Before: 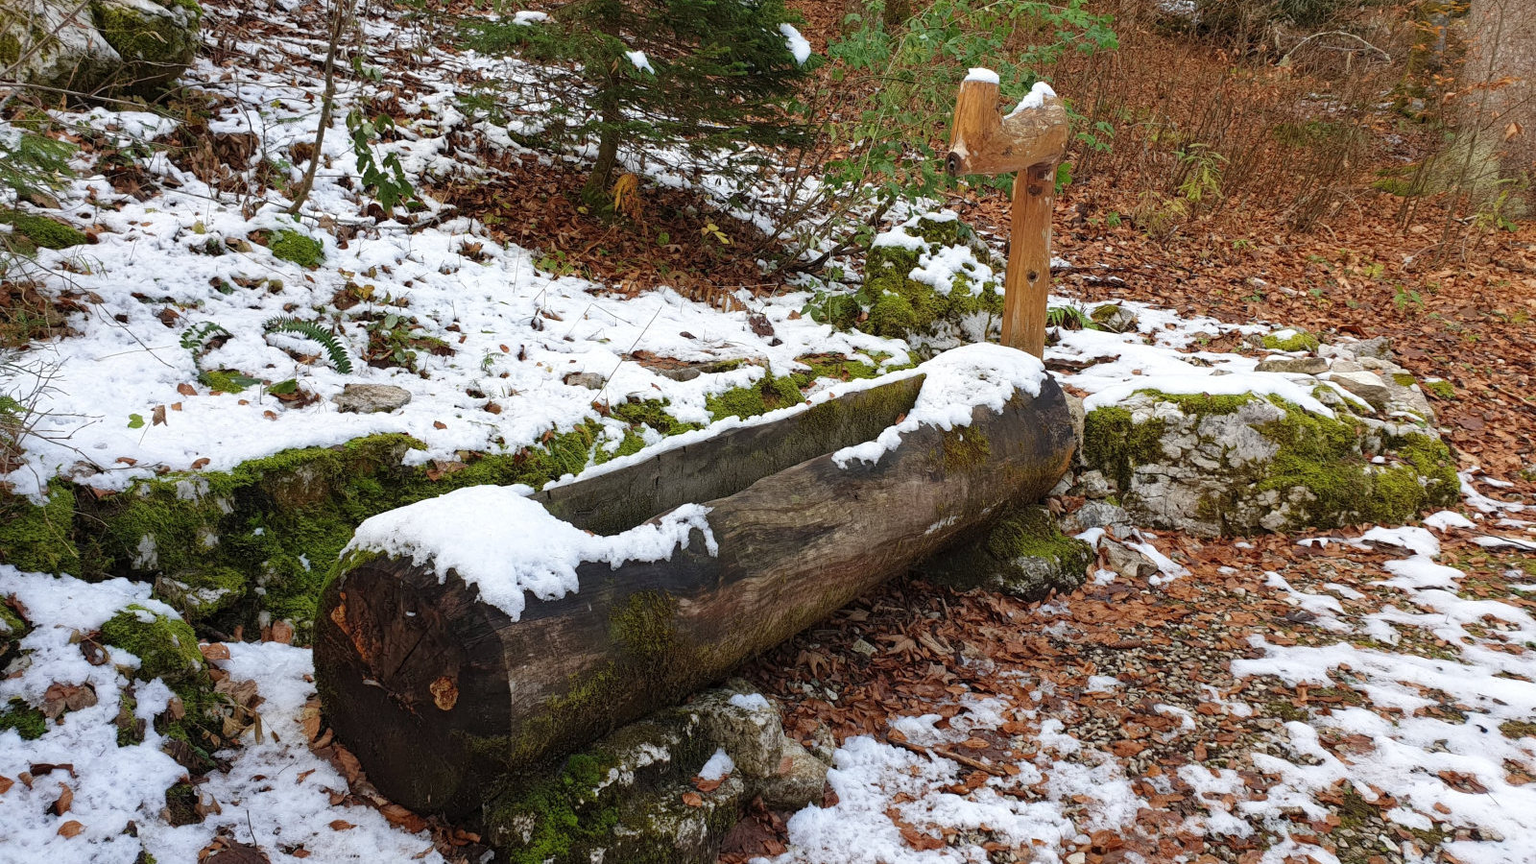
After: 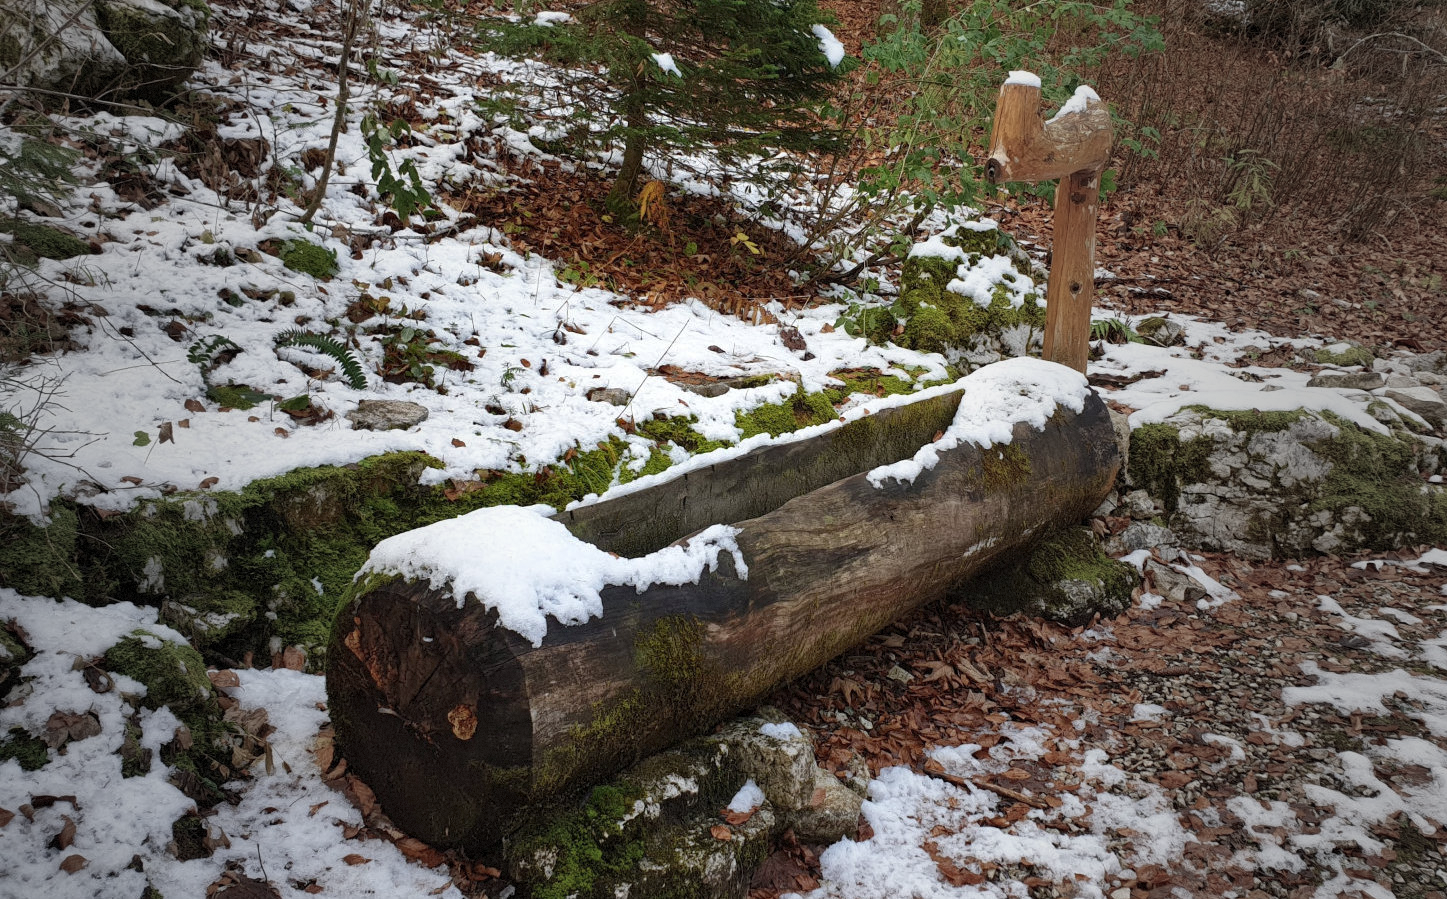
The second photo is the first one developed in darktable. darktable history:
shadows and highlights: shadows 20.76, highlights -82.61, soften with gaussian
crop: right 9.502%, bottom 0.042%
color calibration: illuminant same as pipeline (D50), adaptation XYZ, x 0.346, y 0.359, temperature 5006.65 K, gamut compression 1.74
vignetting: fall-off start 17.41%, fall-off radius 137.16%, center (-0.032, -0.036), width/height ratio 0.619, shape 0.589, dithering 8-bit output
